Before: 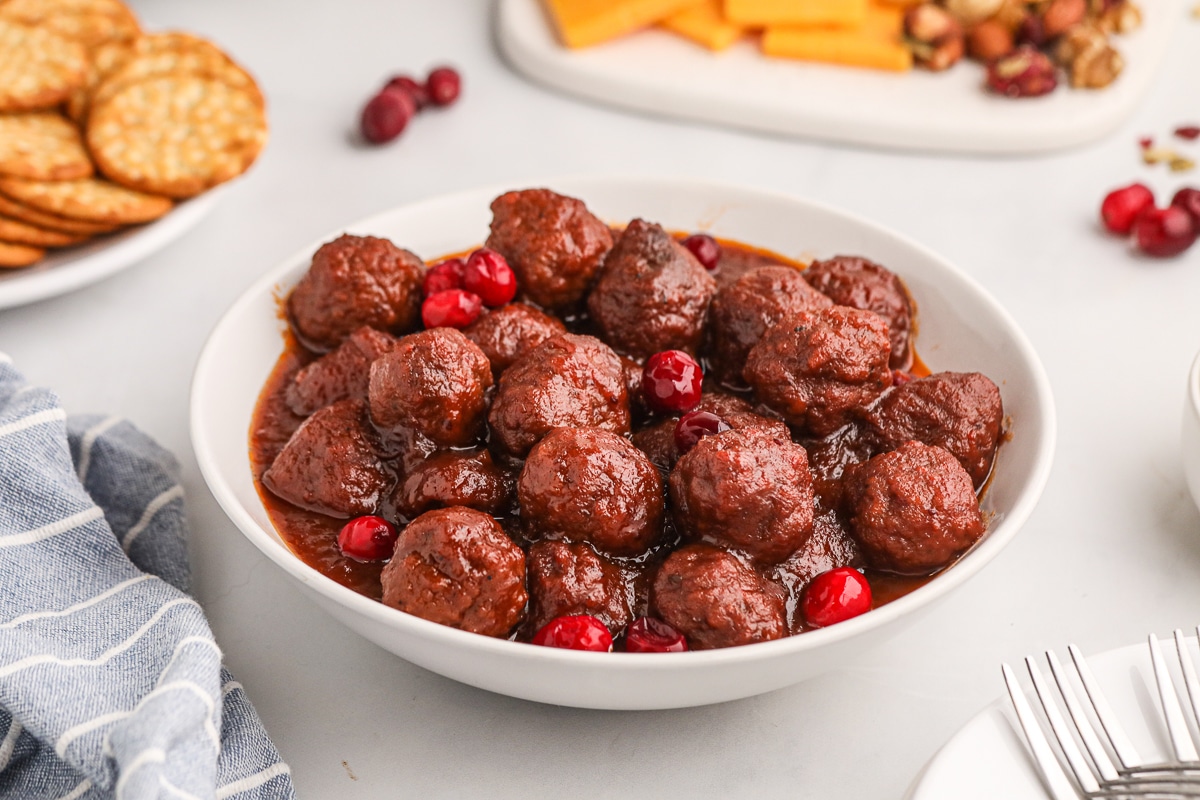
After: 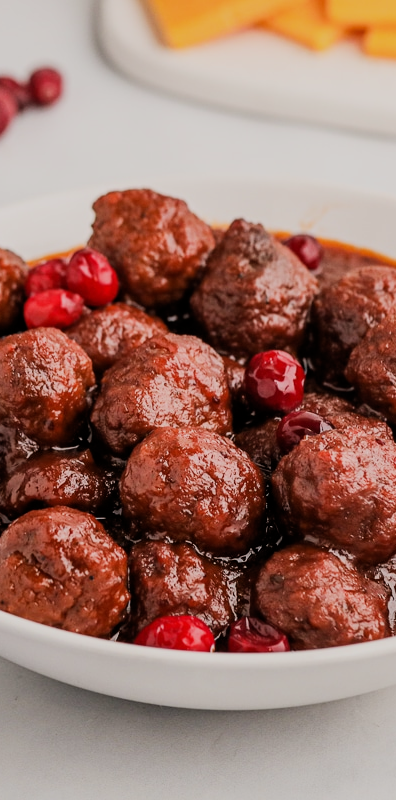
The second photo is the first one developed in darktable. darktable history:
filmic rgb: middle gray luminance 28.85%, black relative exposure -10.31 EV, white relative exposure 5.47 EV, target black luminance 0%, hardness 3.94, latitude 2.38%, contrast 1.121, highlights saturation mix 4.15%, shadows ↔ highlights balance 15.04%
crop: left 33.221%, right 33.726%
